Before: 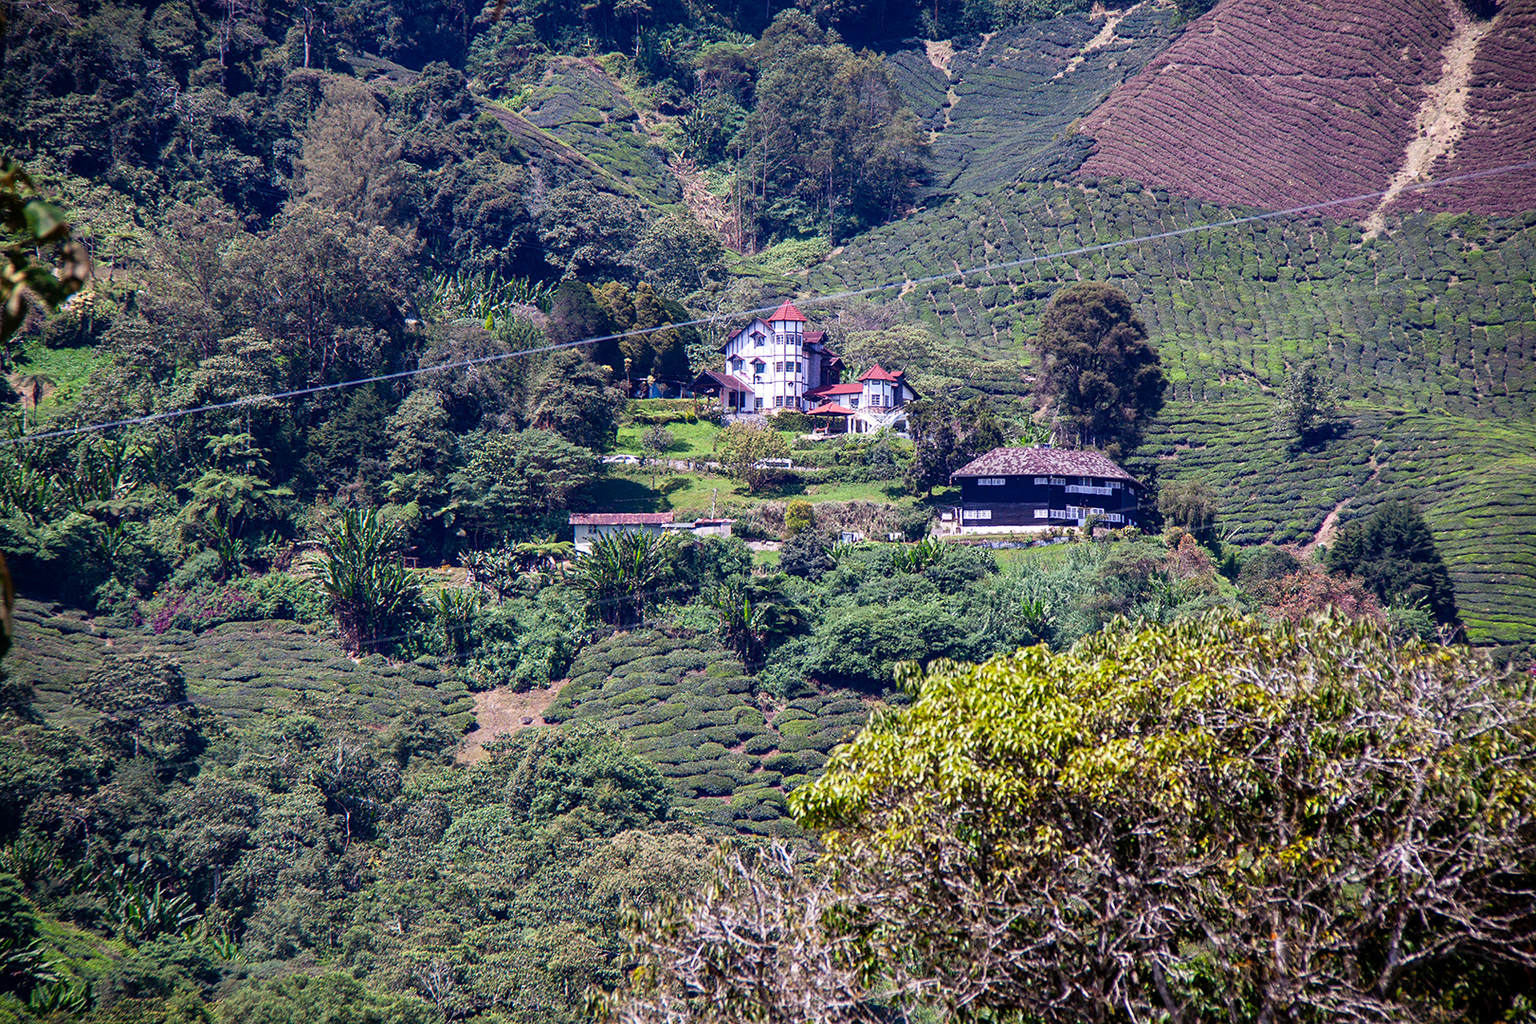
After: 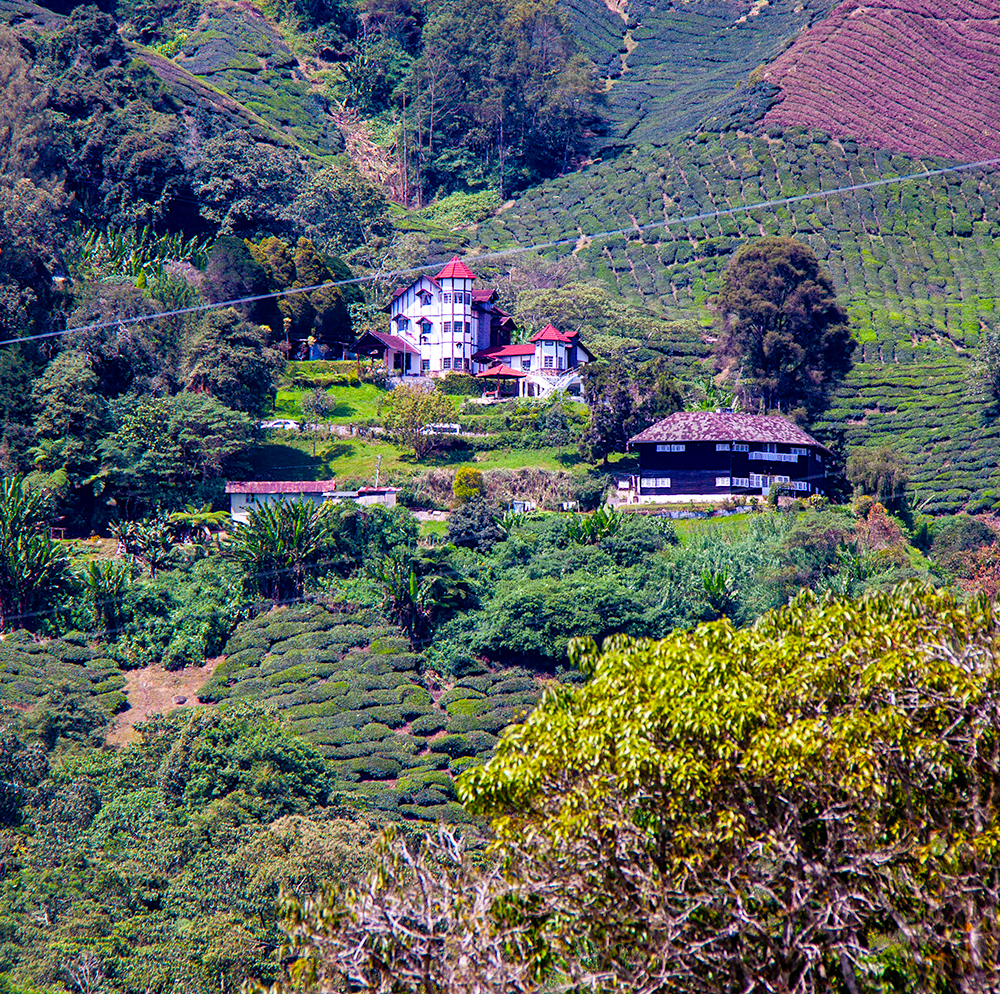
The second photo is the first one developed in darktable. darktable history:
crop and rotate: left 23.197%, top 5.628%, right 15.034%, bottom 2.276%
color balance rgb: linear chroma grading › global chroma 2.981%, perceptual saturation grading › global saturation 36.136%, perceptual saturation grading › shadows 34.7%, global vibrance 20%
